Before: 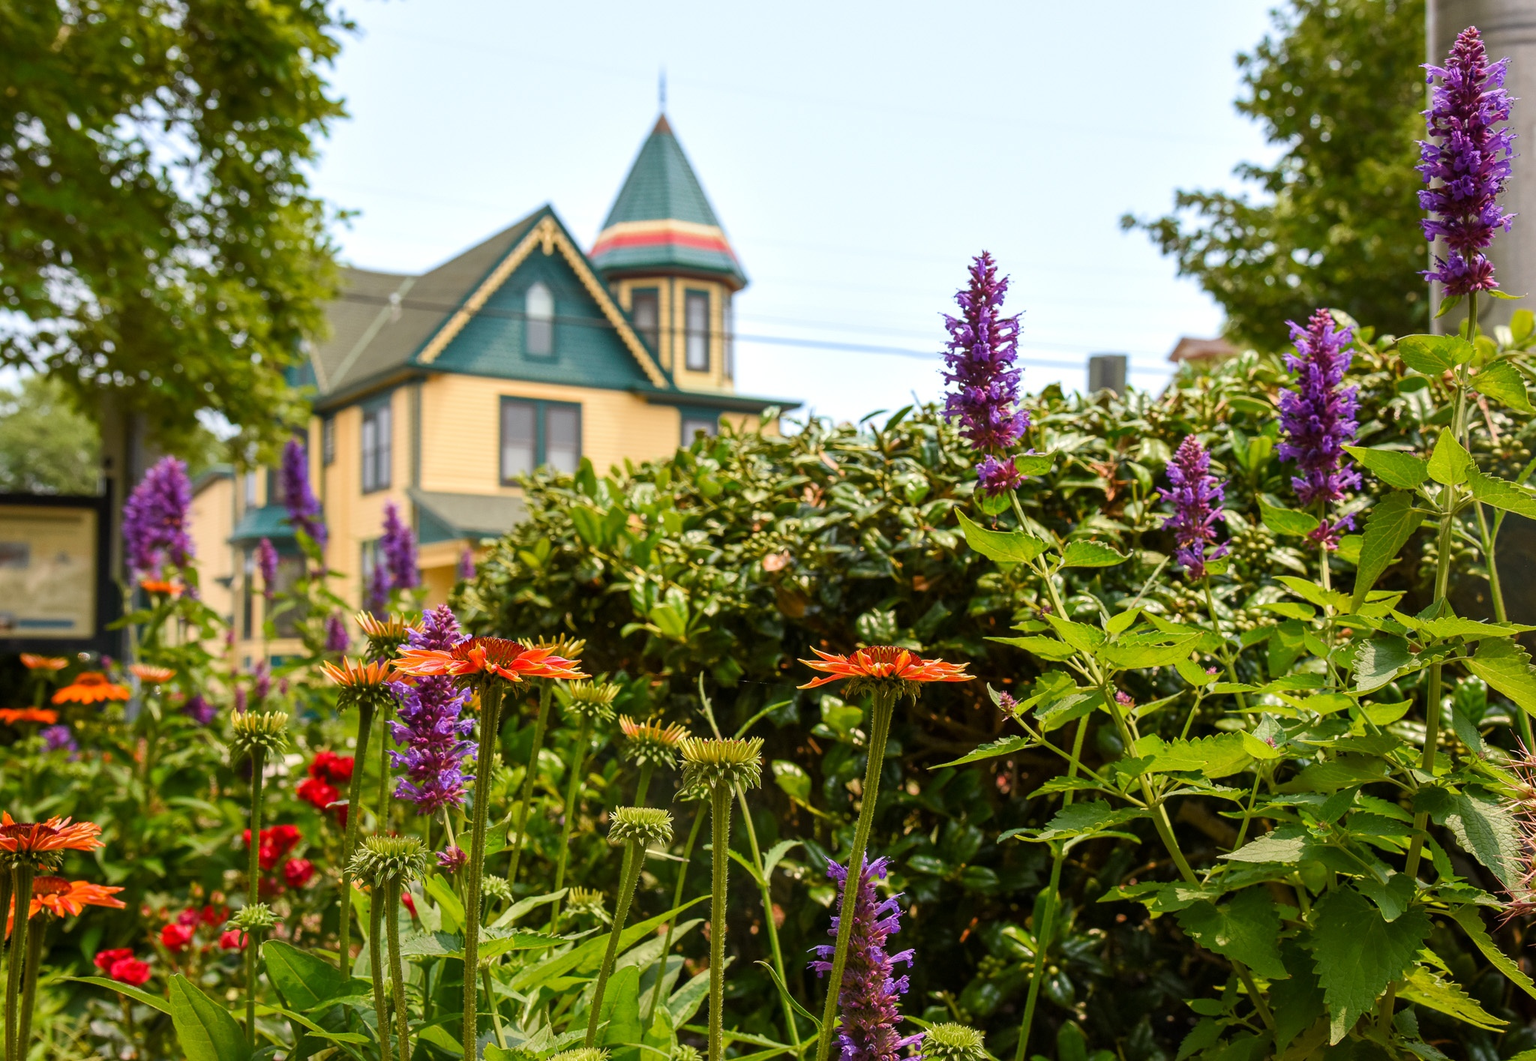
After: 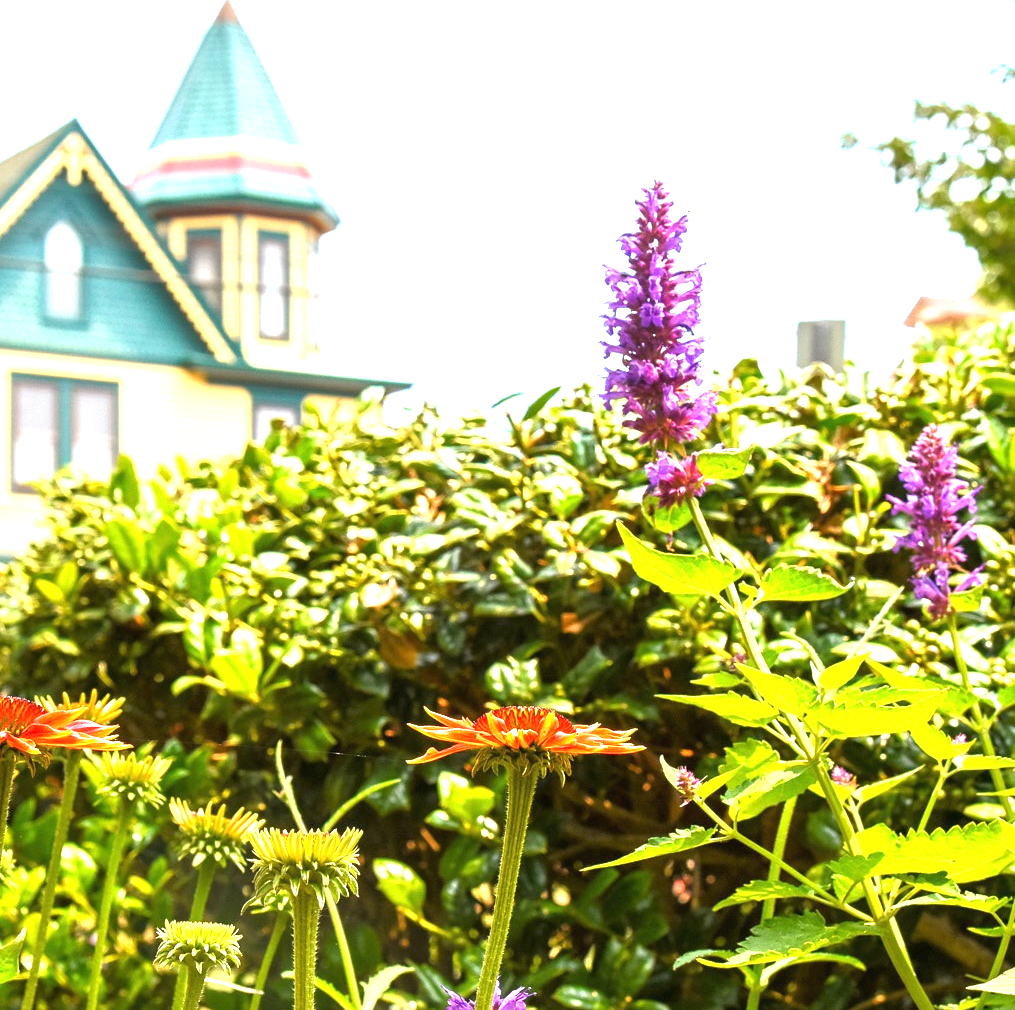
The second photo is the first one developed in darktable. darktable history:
exposure: black level correction 0, exposure 1.1 EV, compensate exposure bias true, compensate highlight preservation false
crop: left 32.075%, top 10.976%, right 18.355%, bottom 17.596%
